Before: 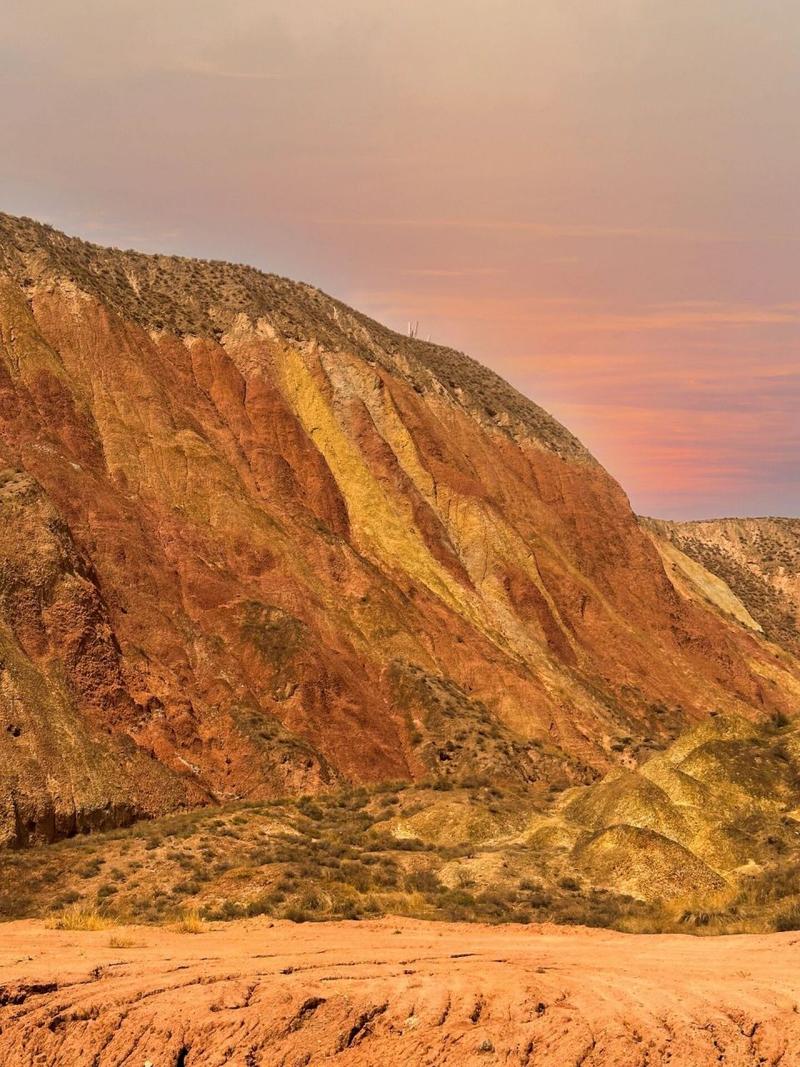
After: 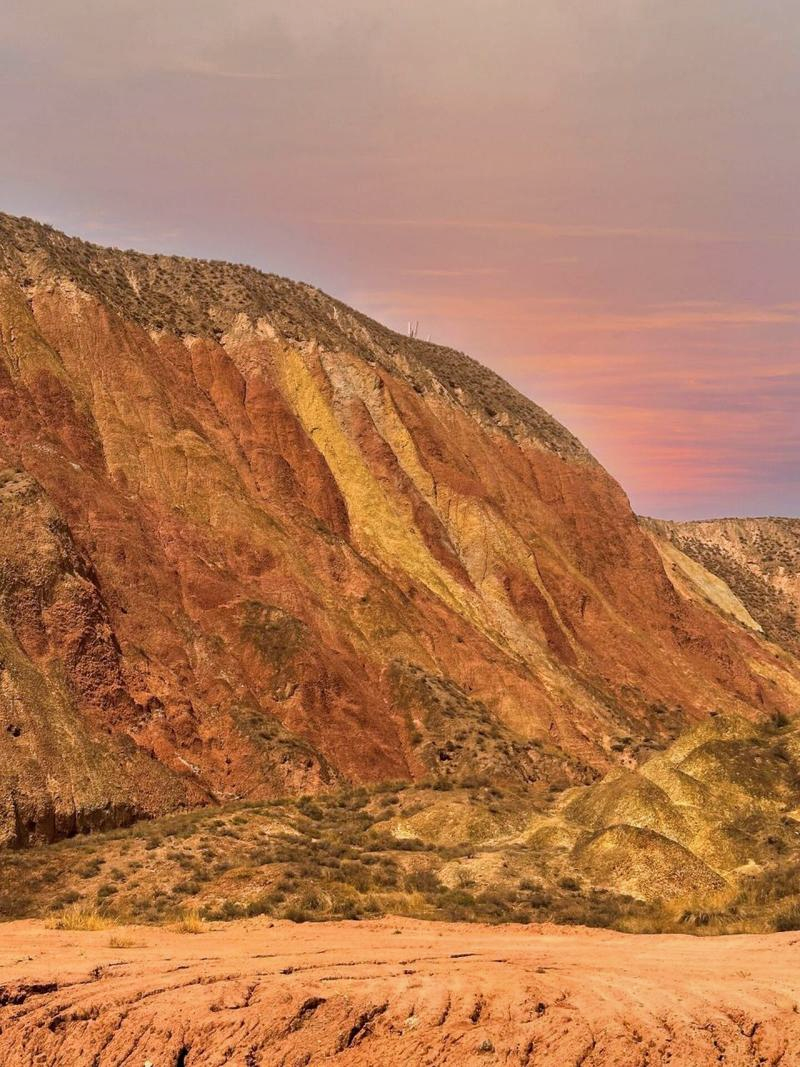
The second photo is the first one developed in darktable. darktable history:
shadows and highlights: soften with gaussian
color calibration: illuminant as shot in camera, x 0.358, y 0.373, temperature 4628.91 K
